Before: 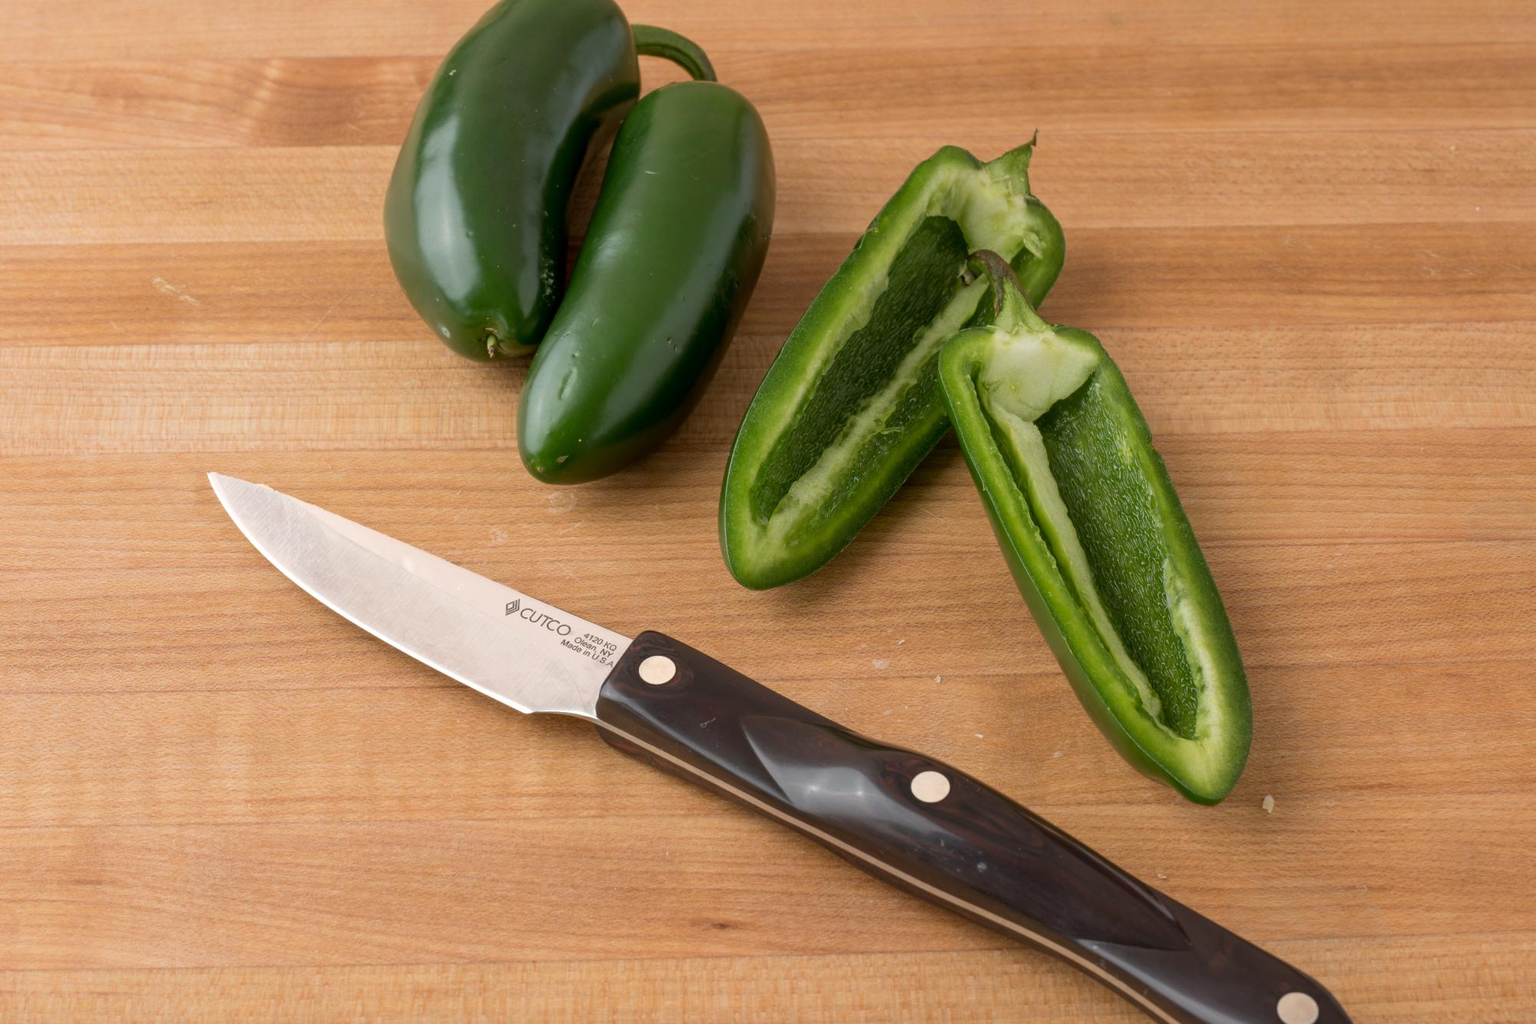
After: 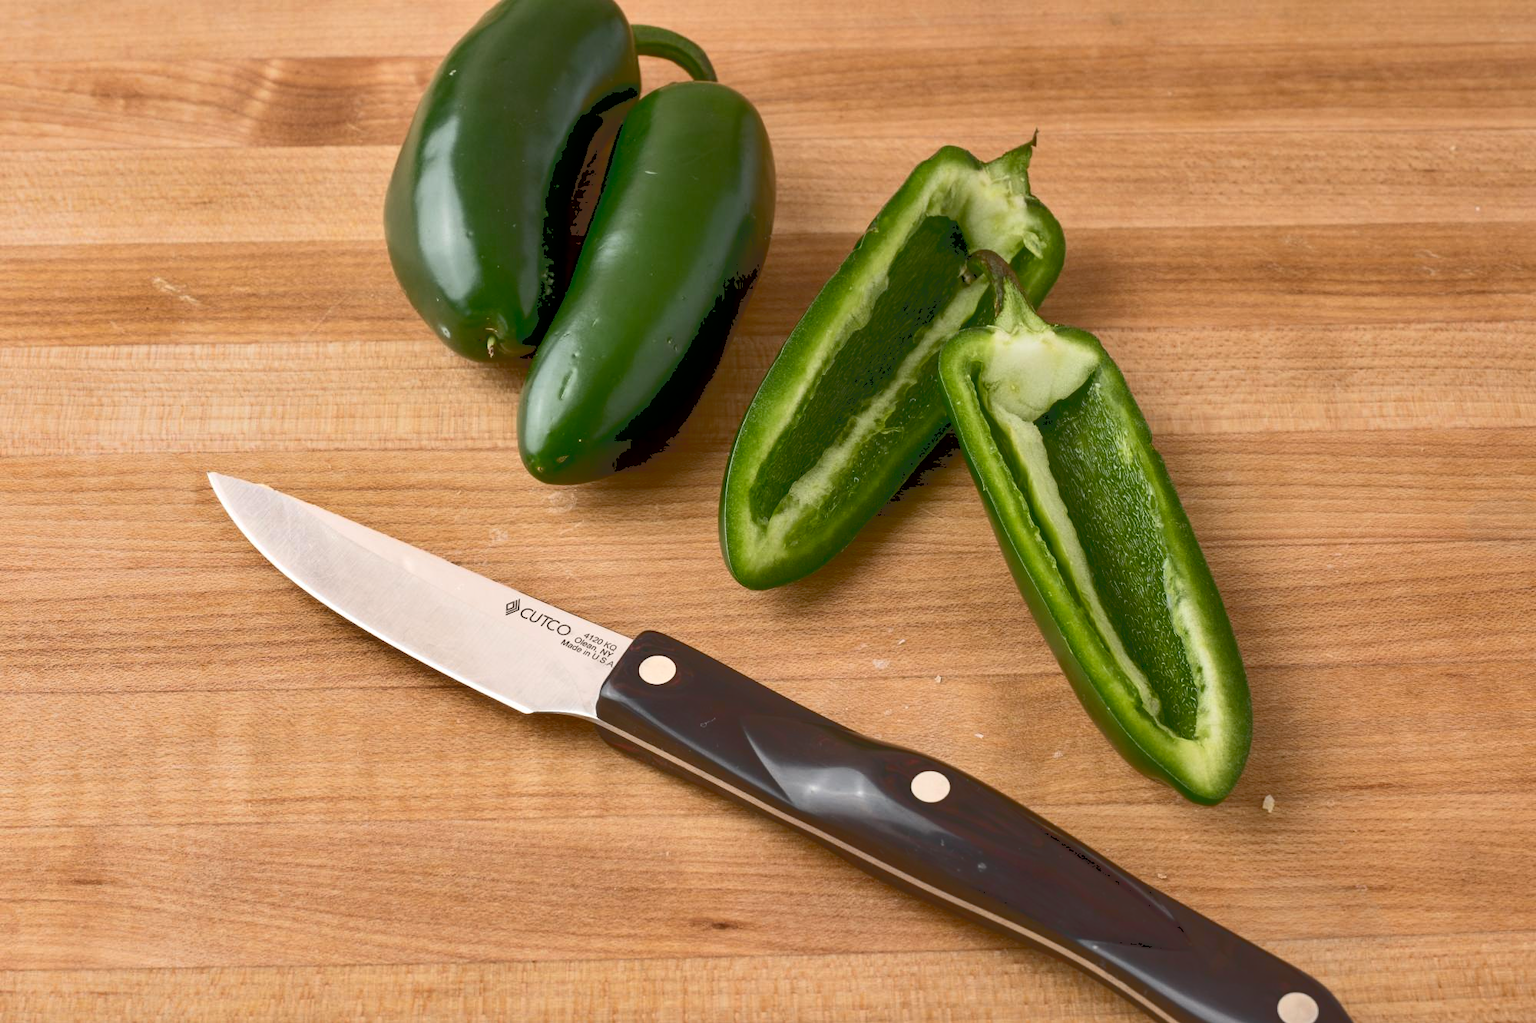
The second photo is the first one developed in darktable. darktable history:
tone curve: curves: ch0 [(0, 0) (0.003, 0.183) (0.011, 0.183) (0.025, 0.184) (0.044, 0.188) (0.069, 0.197) (0.1, 0.204) (0.136, 0.212) (0.177, 0.226) (0.224, 0.24) (0.277, 0.273) (0.335, 0.322) (0.399, 0.388) (0.468, 0.468) (0.543, 0.579) (0.623, 0.686) (0.709, 0.792) (0.801, 0.877) (0.898, 0.939) (1, 1)], color space Lab, independent channels, preserve colors none
shadows and highlights: shadows 40.26, highlights -55.09, low approximation 0.01, soften with gaussian
exposure: black level correction 0.011, compensate exposure bias true, compensate highlight preservation false
